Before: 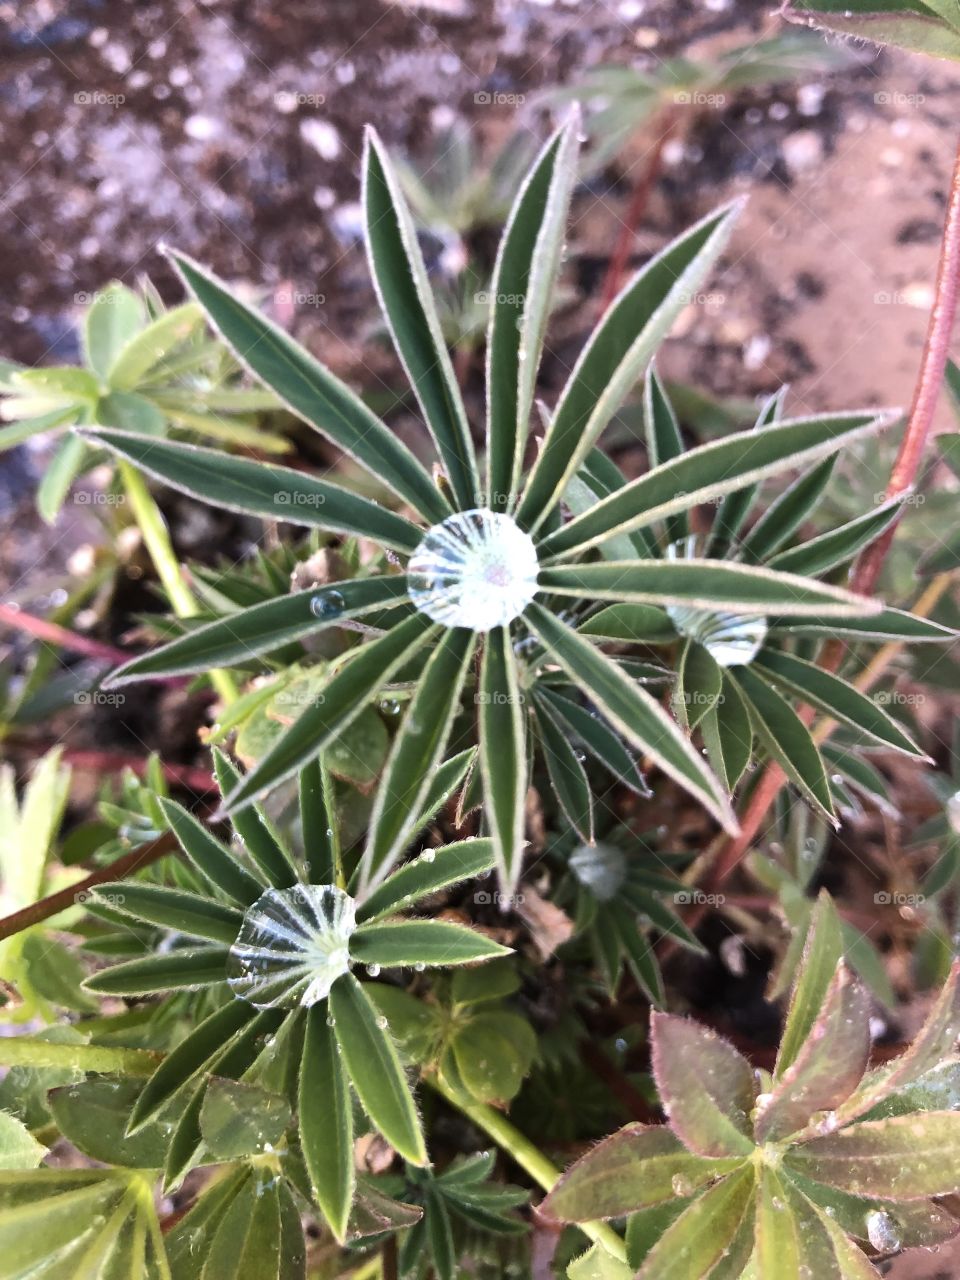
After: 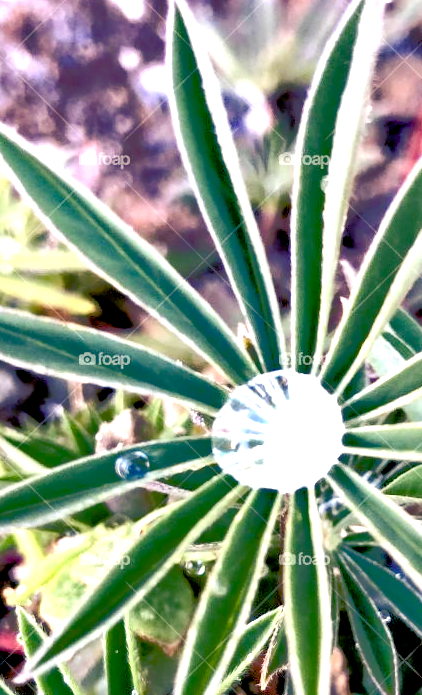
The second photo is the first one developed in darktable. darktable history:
crop: left 20.352%, top 10.87%, right 35.679%, bottom 34.794%
color balance rgb: shadows lift › luminance -40.951%, shadows lift › chroma 14.42%, shadows lift › hue 258.61°, highlights gain › chroma 0.201%, highlights gain › hue 331.09°, global offset › luminance -0.479%, perceptual saturation grading › global saturation 20%, perceptual saturation grading › highlights -25.443%, perceptual saturation grading › shadows 50.146%
exposure: black level correction 0.011, exposure 1.086 EV, compensate highlight preservation false
tone equalizer: -8 EV -0.493 EV, -7 EV -0.311 EV, -6 EV -0.073 EV, -5 EV 0.426 EV, -4 EV 0.945 EV, -3 EV 0.824 EV, -2 EV -0.014 EV, -1 EV 0.135 EV, +0 EV -0.012 EV
